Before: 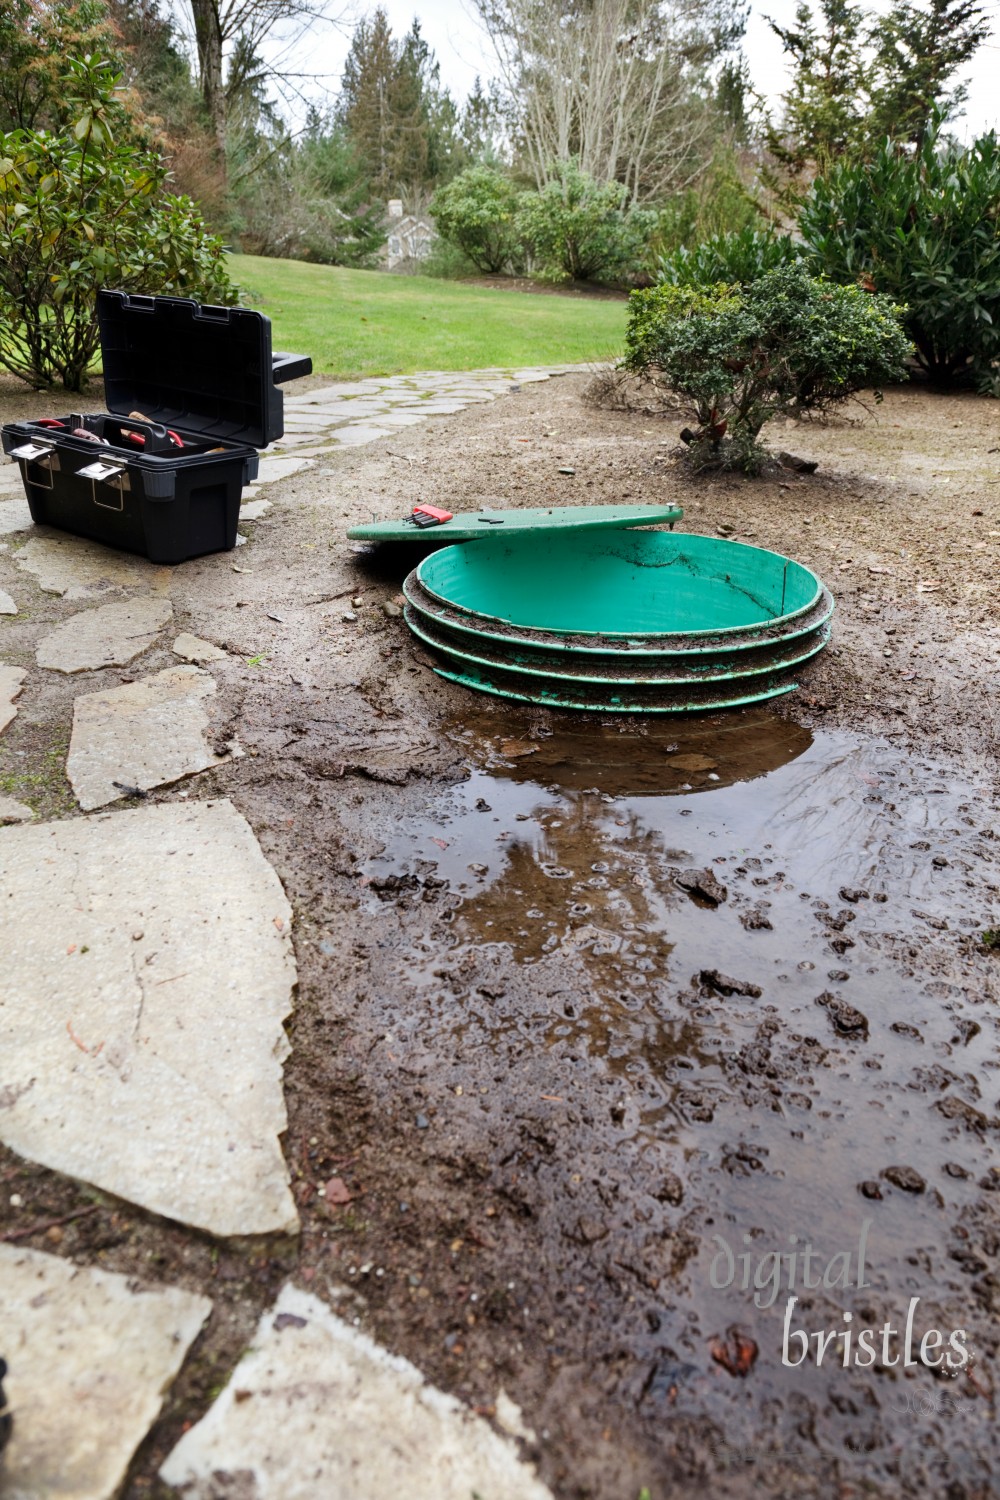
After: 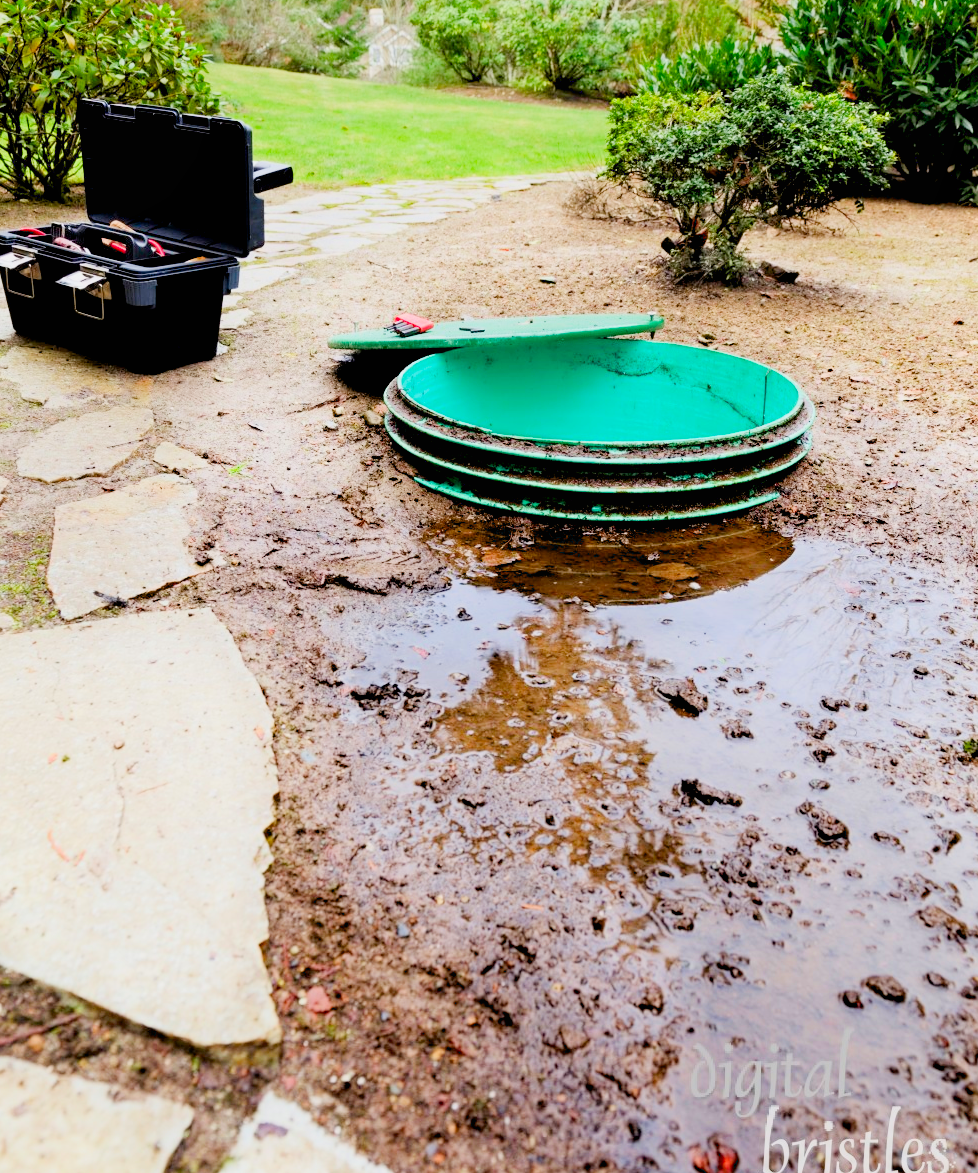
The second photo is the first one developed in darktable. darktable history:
contrast brightness saturation: saturation 0.493
crop and rotate: left 1.944%, top 12.858%, right 0.187%, bottom 8.89%
filmic rgb: black relative exposure -7.17 EV, white relative exposure 5.35 EV, hardness 3.03, iterations of high-quality reconstruction 0
exposure: black level correction 0.009, exposure 1.433 EV, compensate highlight preservation false
local contrast: mode bilateral grid, contrast 99, coarseness 100, detail 91%, midtone range 0.2
